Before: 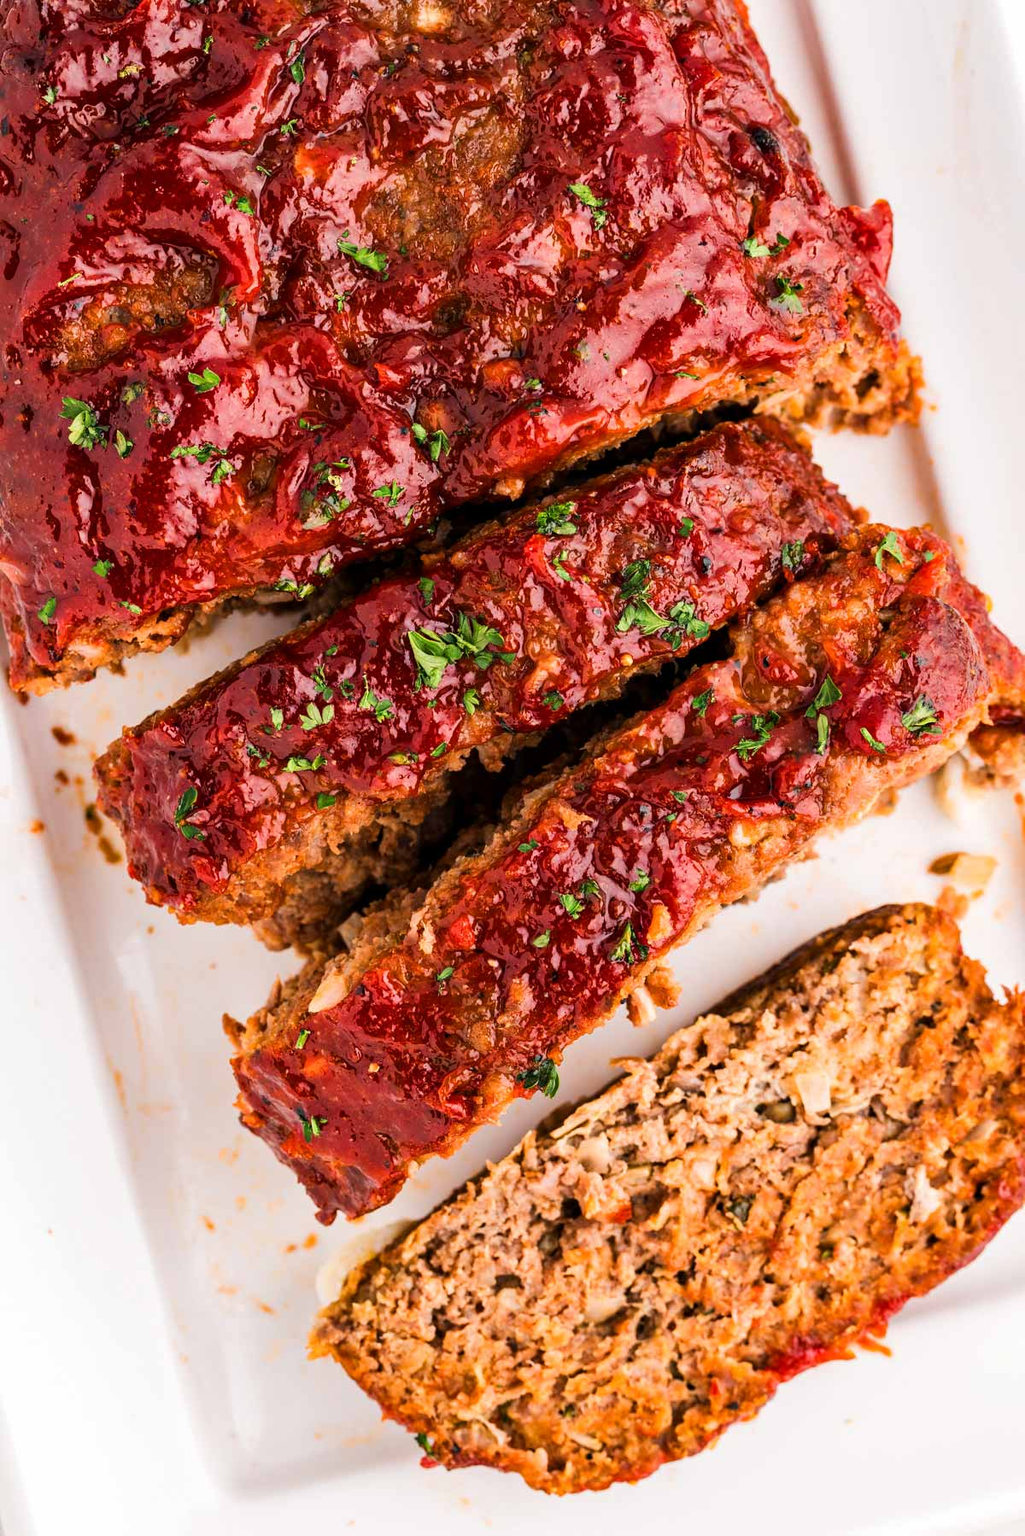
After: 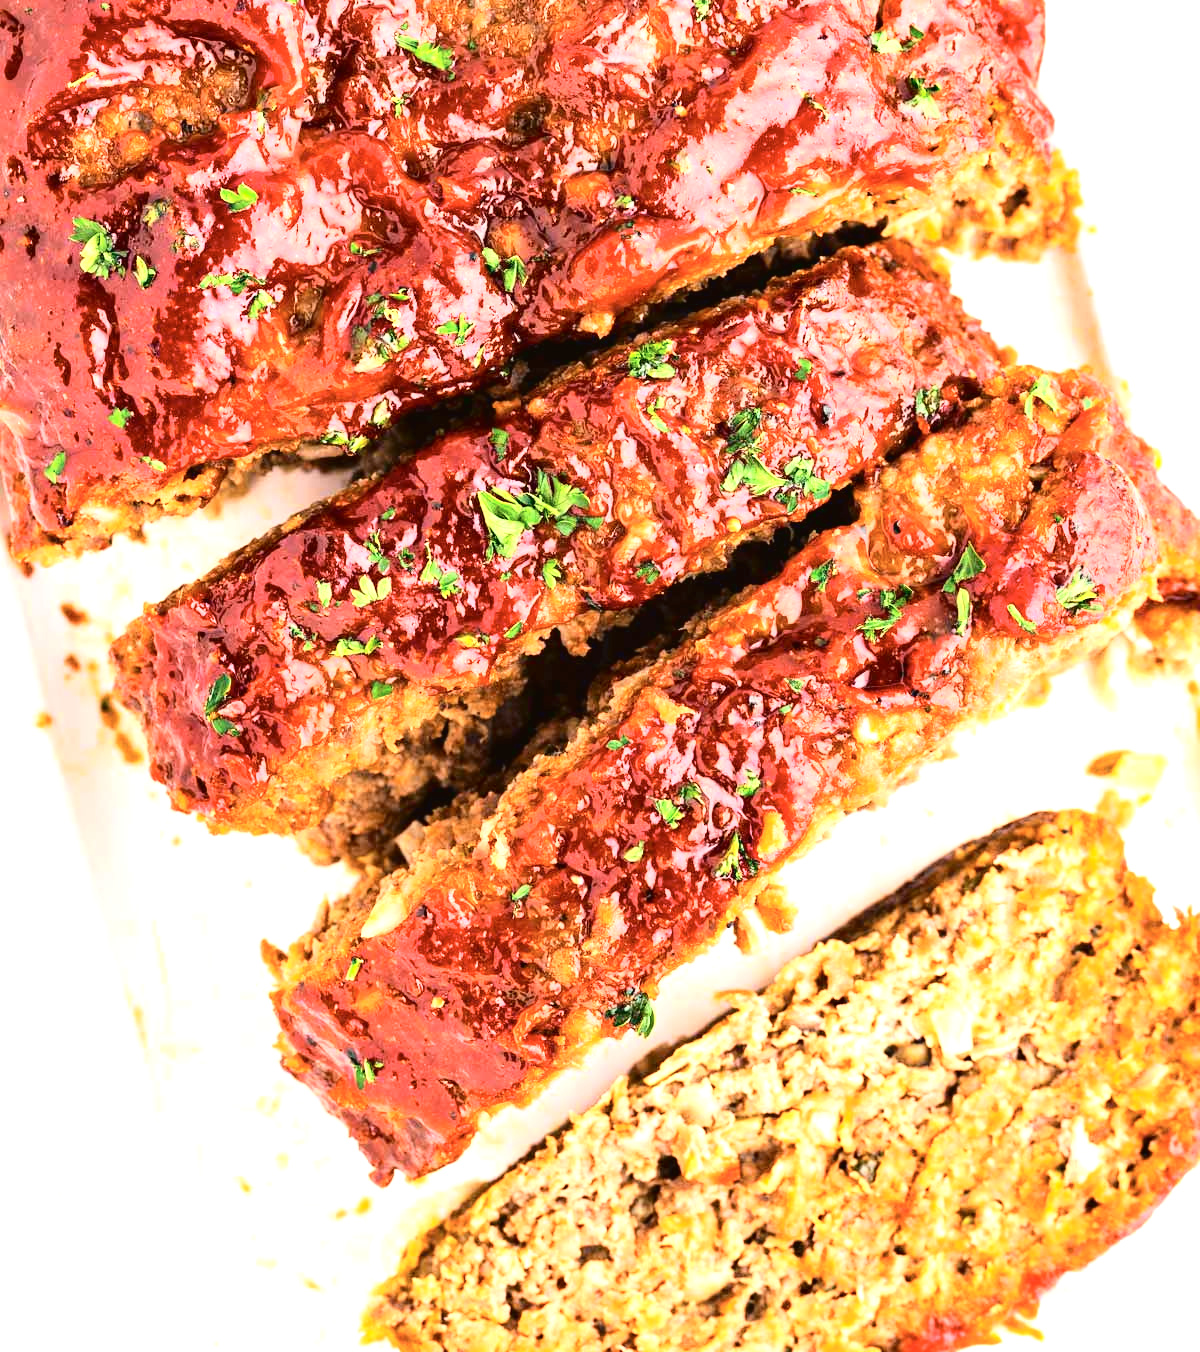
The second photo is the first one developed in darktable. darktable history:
exposure: black level correction 0, exposure 1.2 EV, compensate highlight preservation false
tone curve: curves: ch0 [(0, 0.023) (0.1, 0.084) (0.184, 0.168) (0.45, 0.54) (0.57, 0.683) (0.722, 0.825) (0.877, 0.948) (1, 1)]; ch1 [(0, 0) (0.414, 0.395) (0.453, 0.437) (0.502, 0.509) (0.521, 0.519) (0.573, 0.568) (0.618, 0.61) (0.654, 0.642) (1, 1)]; ch2 [(0, 0) (0.421, 0.43) (0.45, 0.463) (0.492, 0.504) (0.511, 0.519) (0.557, 0.557) (0.602, 0.605) (1, 1)], color space Lab, independent channels, preserve colors none
crop: top 13.786%, bottom 11.029%
